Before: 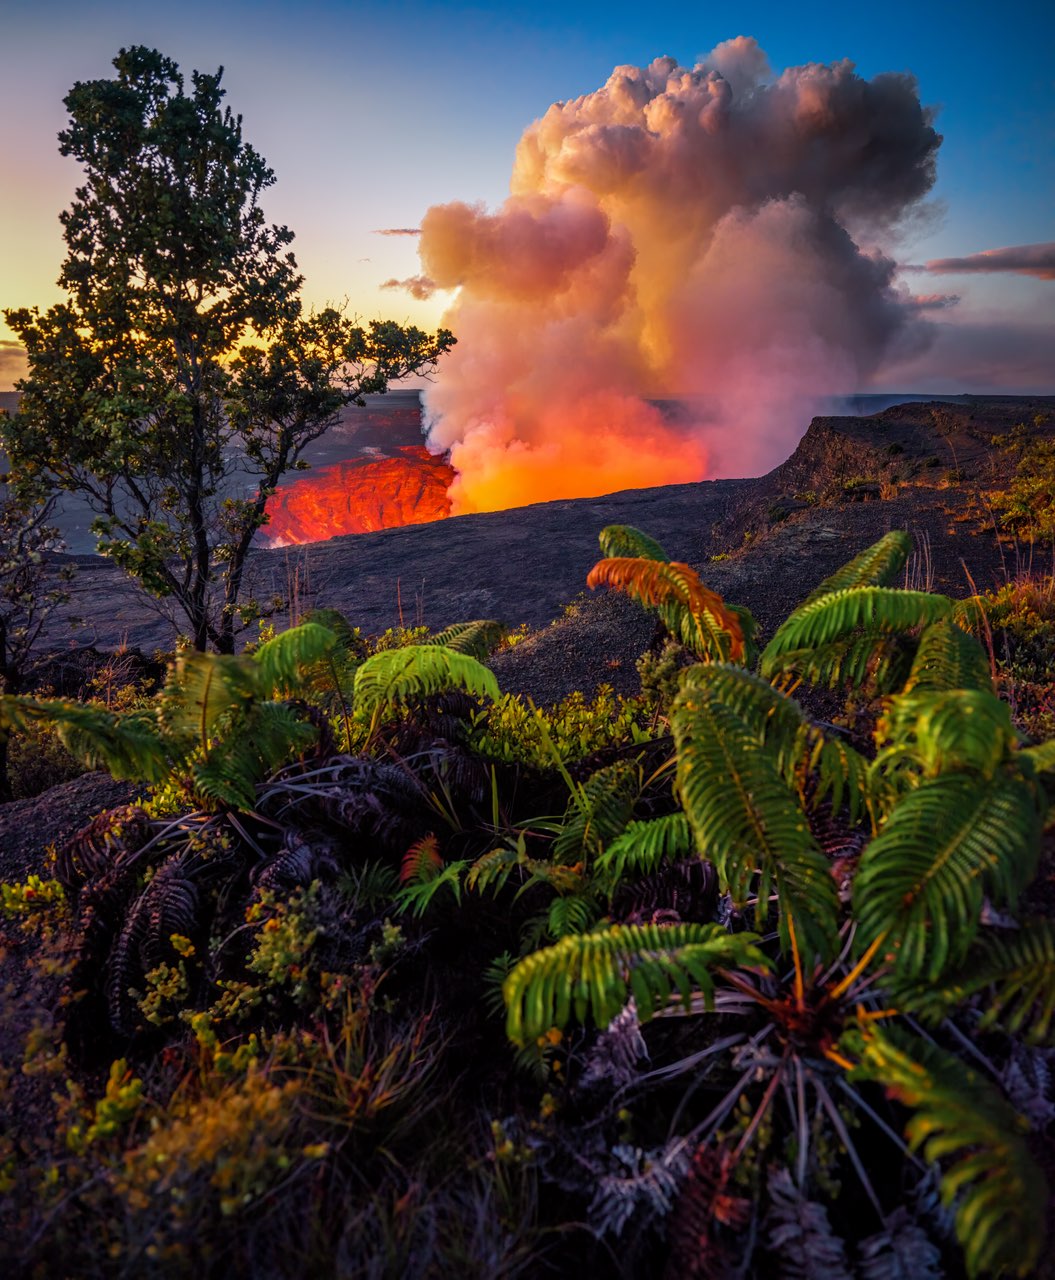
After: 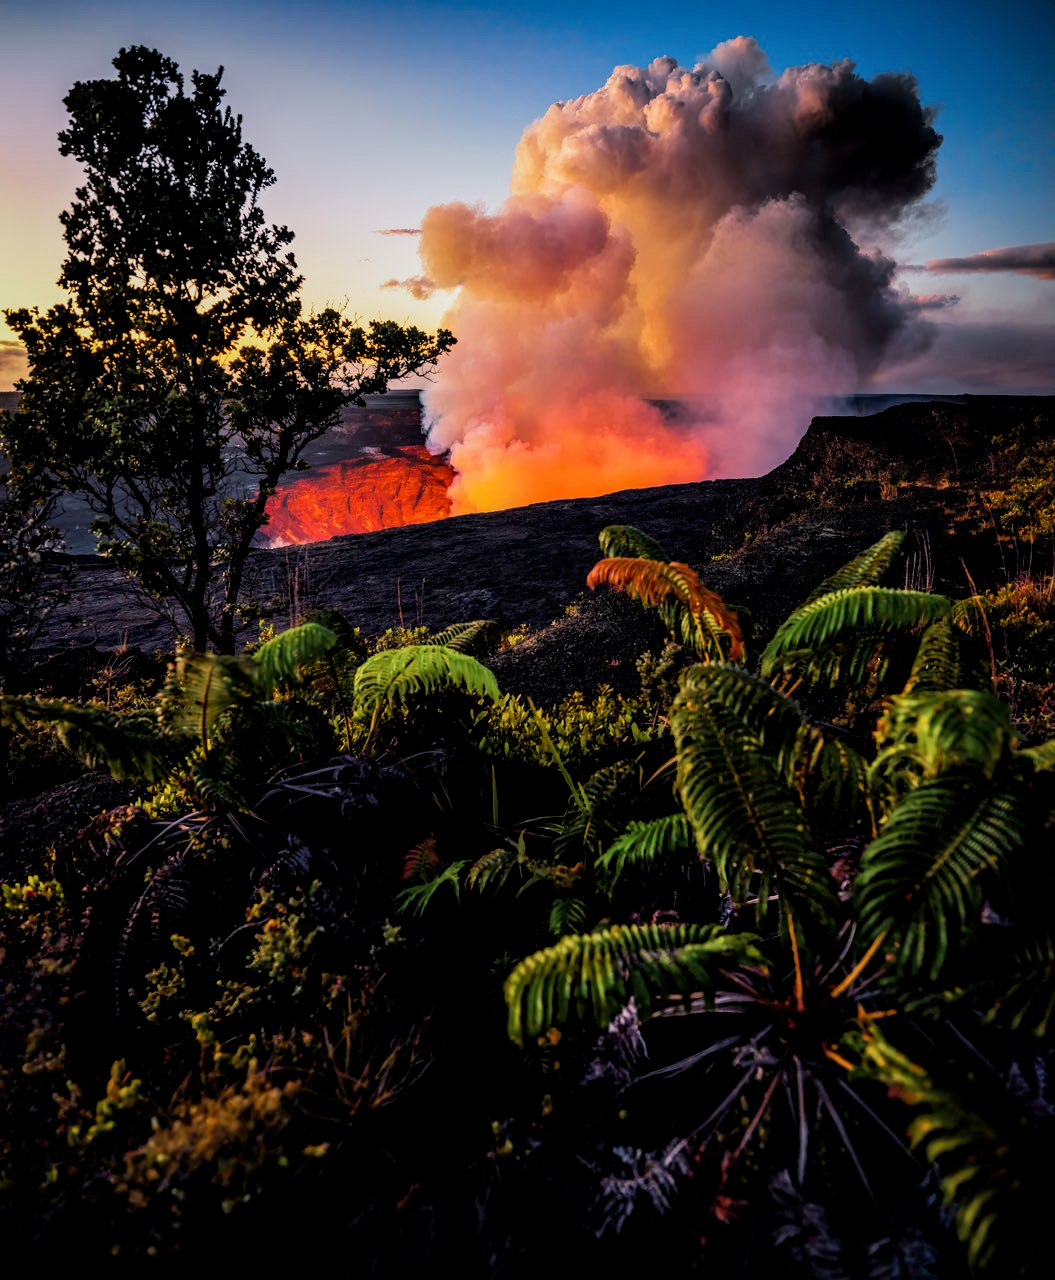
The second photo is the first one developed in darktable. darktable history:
local contrast: highlights 100%, shadows 100%, detail 120%, midtone range 0.2
filmic rgb: black relative exposure -5 EV, hardness 2.88, contrast 1.4, highlights saturation mix -20%
